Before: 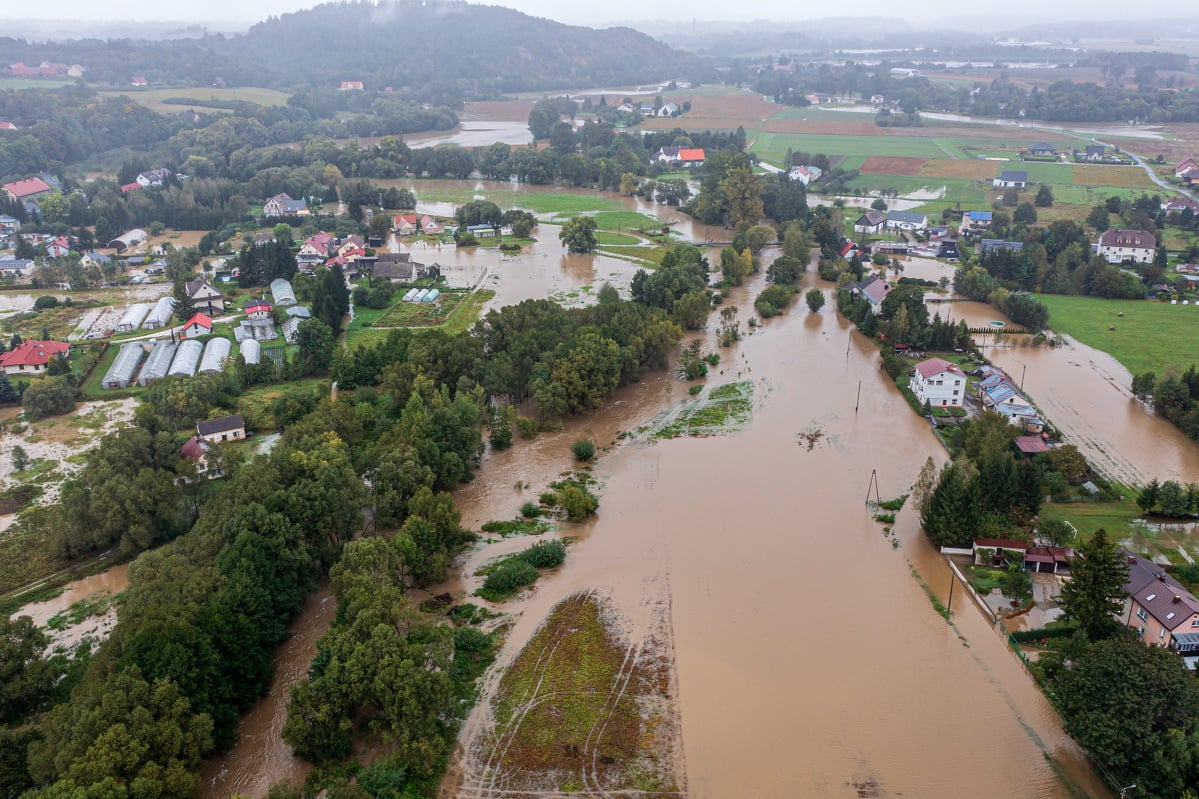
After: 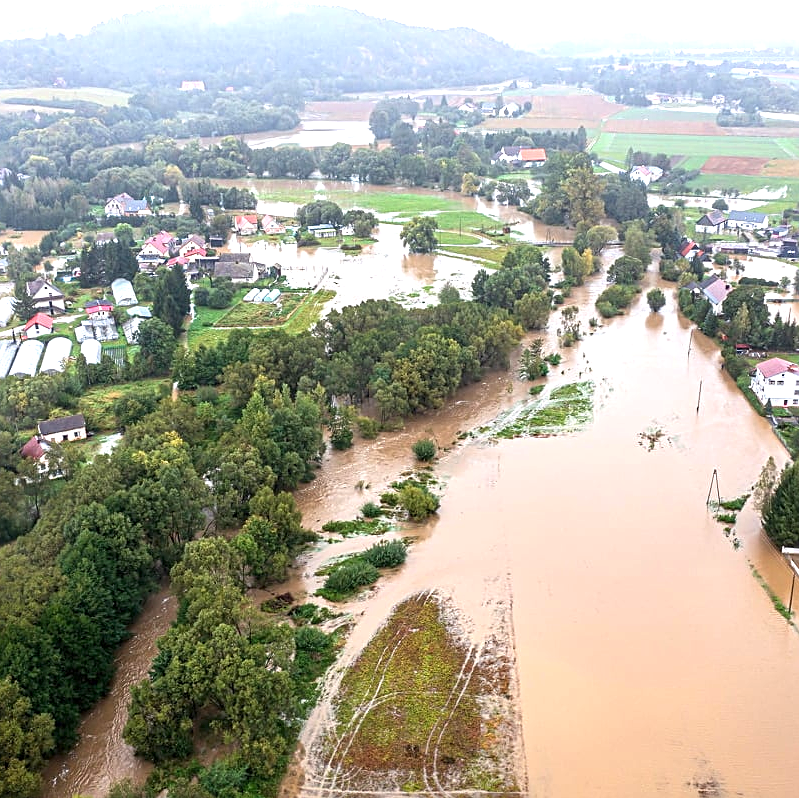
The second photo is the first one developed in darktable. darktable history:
crop and rotate: left 13.342%, right 19.991%
sharpen: on, module defaults
exposure: black level correction 0, exposure 1.1 EV, compensate highlight preservation false
